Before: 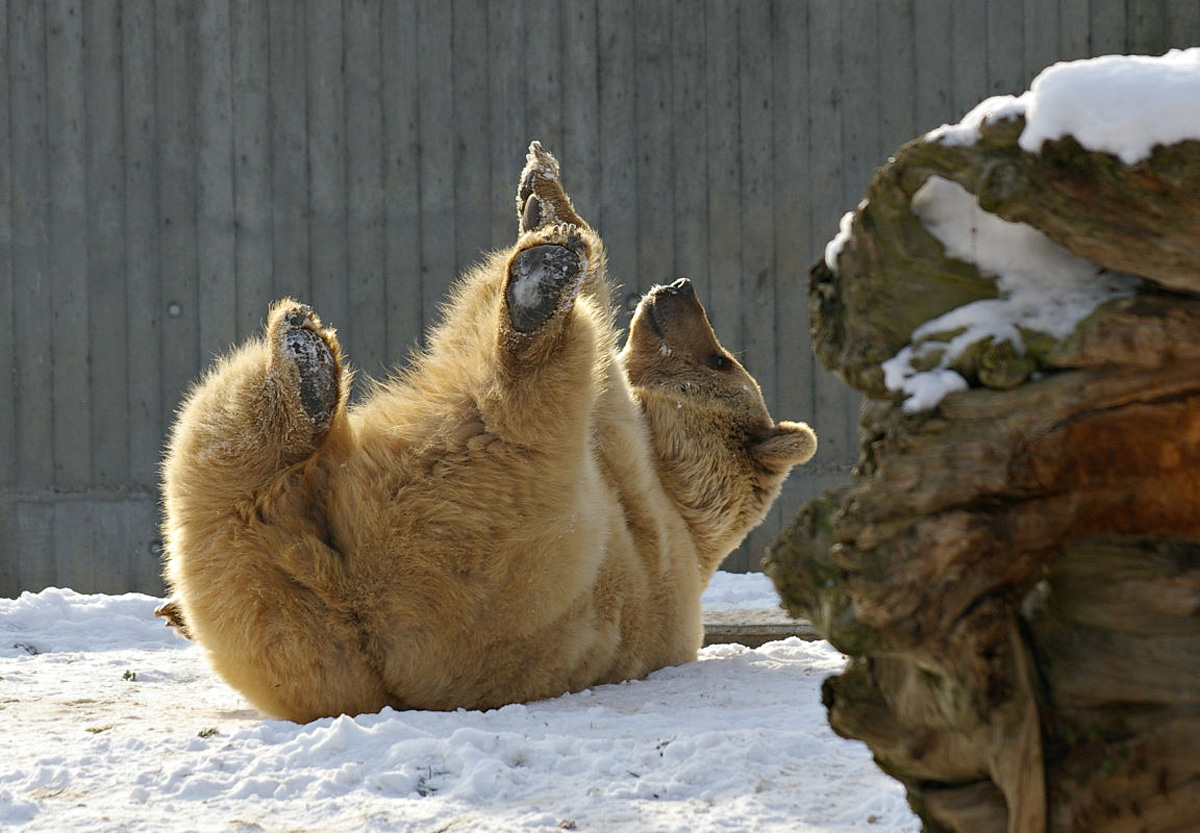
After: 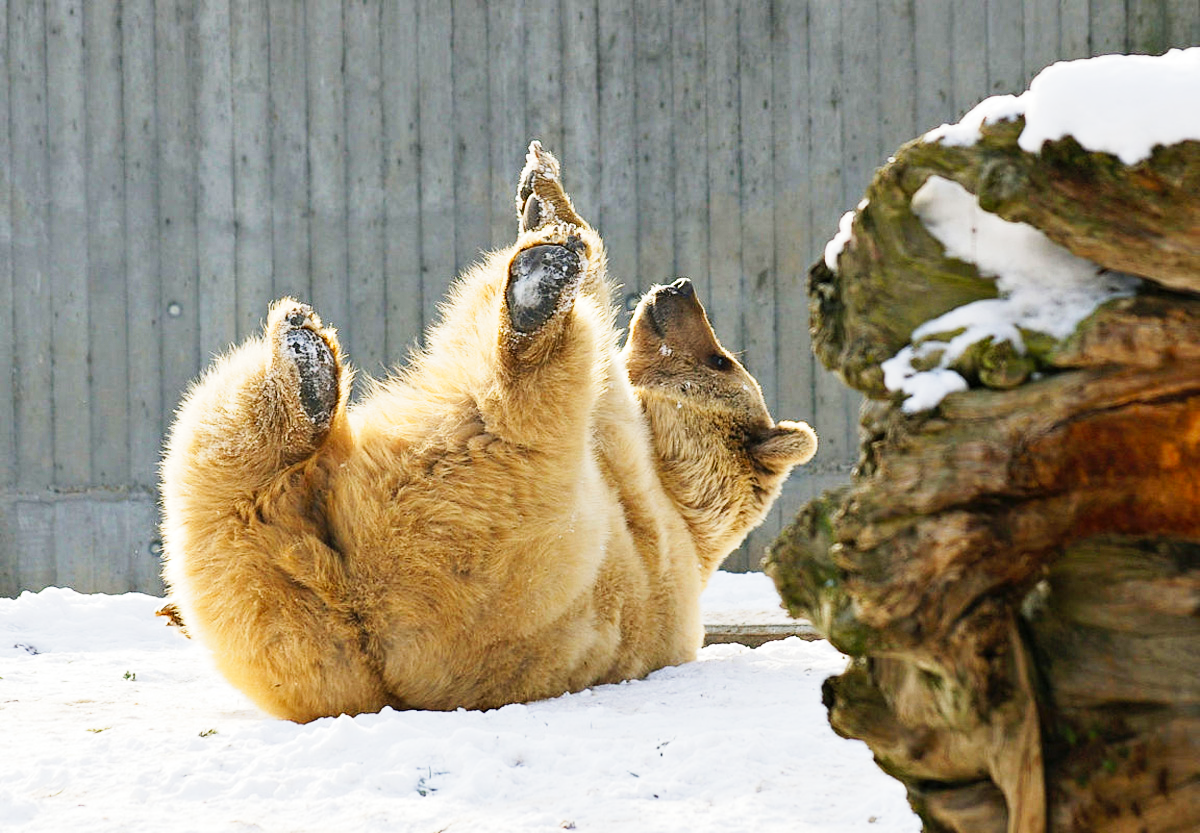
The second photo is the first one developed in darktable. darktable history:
tone curve: curves: ch0 [(0, 0) (0.003, 0.003) (0.011, 0.012) (0.025, 0.027) (0.044, 0.048) (0.069, 0.074) (0.1, 0.117) (0.136, 0.177) (0.177, 0.246) (0.224, 0.324) (0.277, 0.422) (0.335, 0.531) (0.399, 0.633) (0.468, 0.733) (0.543, 0.824) (0.623, 0.895) (0.709, 0.938) (0.801, 0.961) (0.898, 0.98) (1, 1)], preserve colors none
